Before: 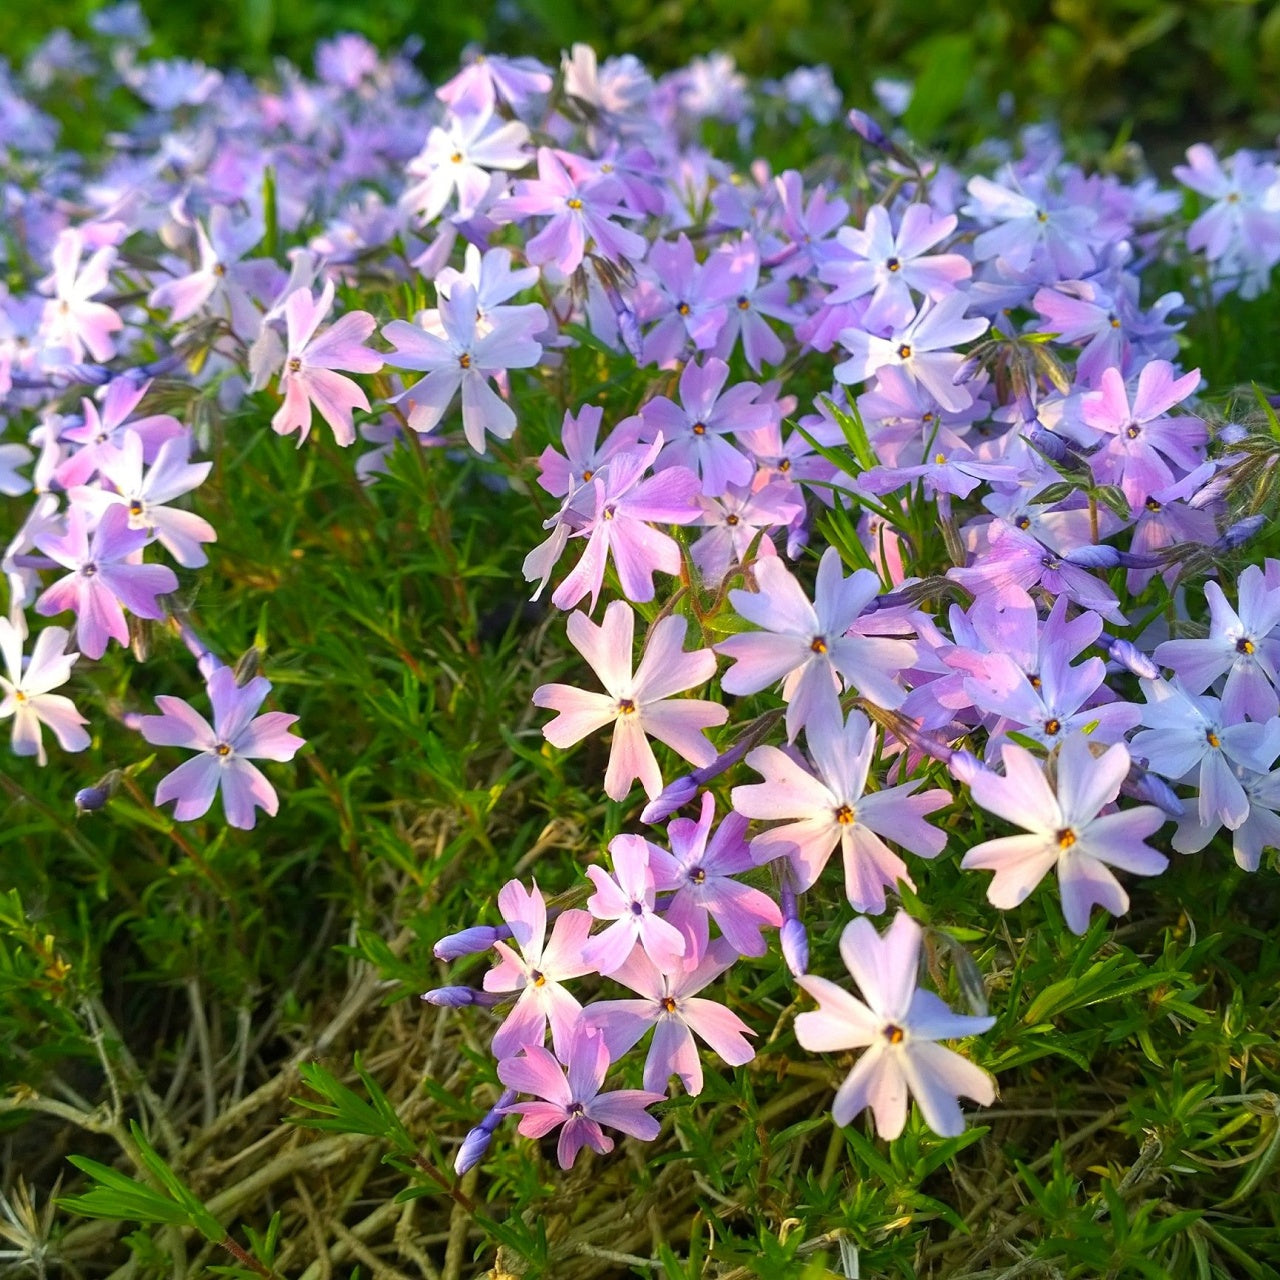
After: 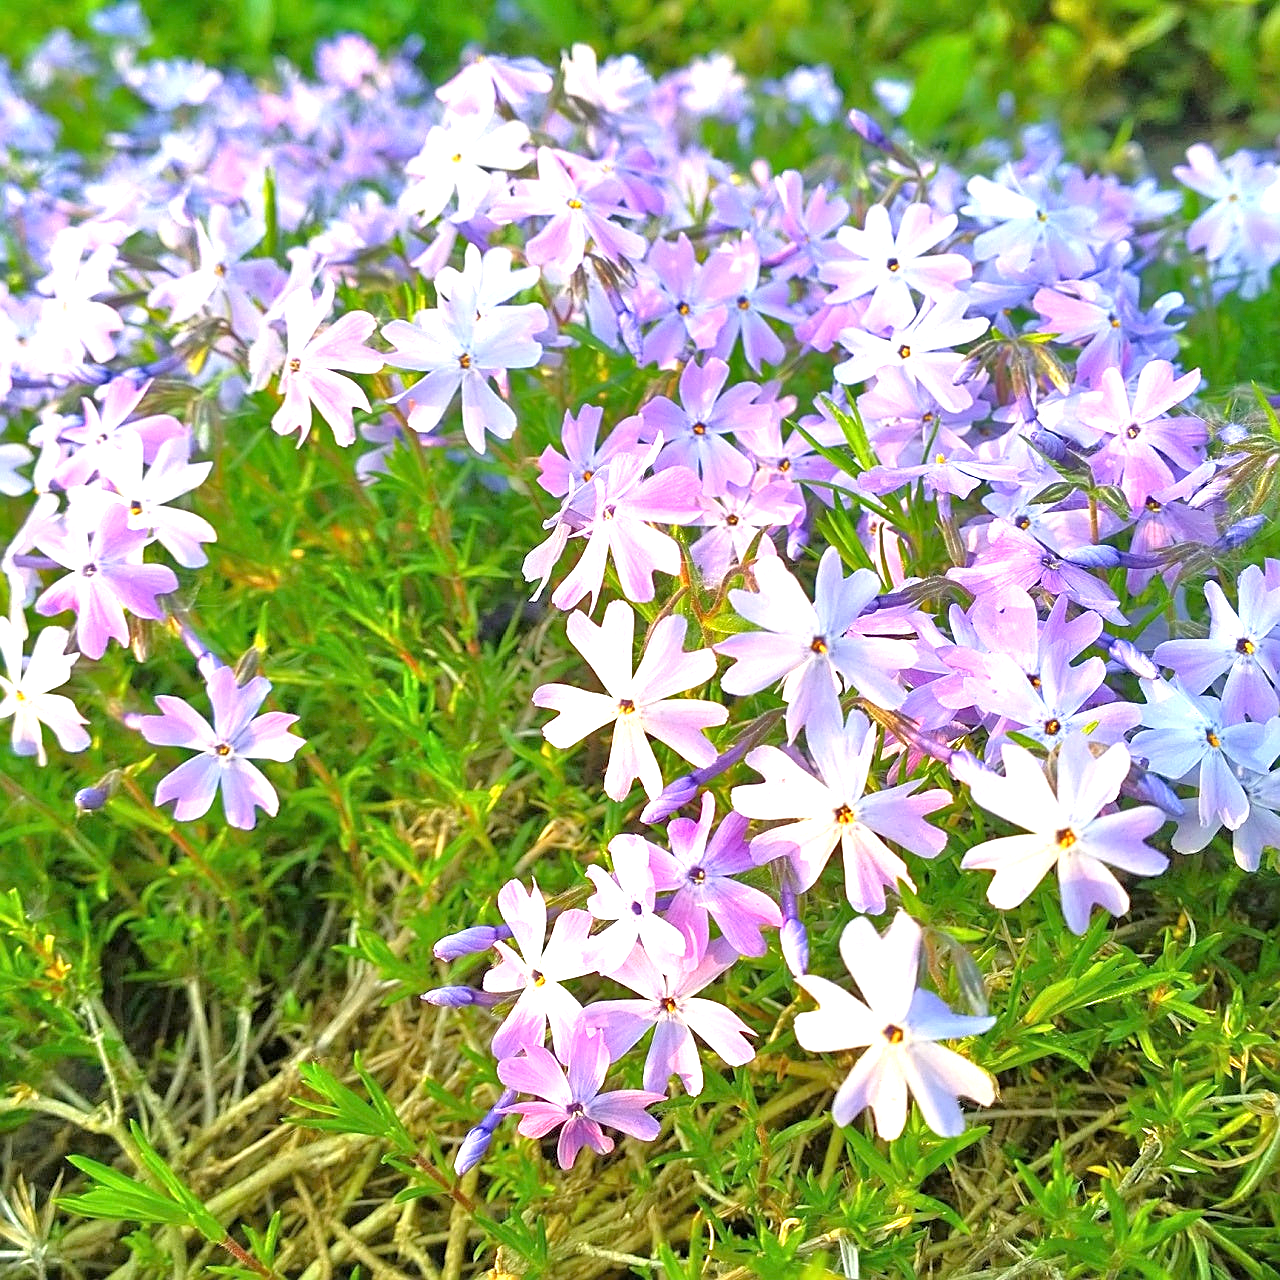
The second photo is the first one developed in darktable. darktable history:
exposure: black level correction 0, exposure 1.001 EV, compensate exposure bias true, compensate highlight preservation false
shadows and highlights: shadows 3.25, highlights -18.08, soften with gaussian
sharpen: on, module defaults
tone equalizer: -7 EV 0.143 EV, -6 EV 0.607 EV, -5 EV 1.15 EV, -4 EV 1.34 EV, -3 EV 1.14 EV, -2 EV 0.6 EV, -1 EV 0.147 EV, mask exposure compensation -0.515 EV
